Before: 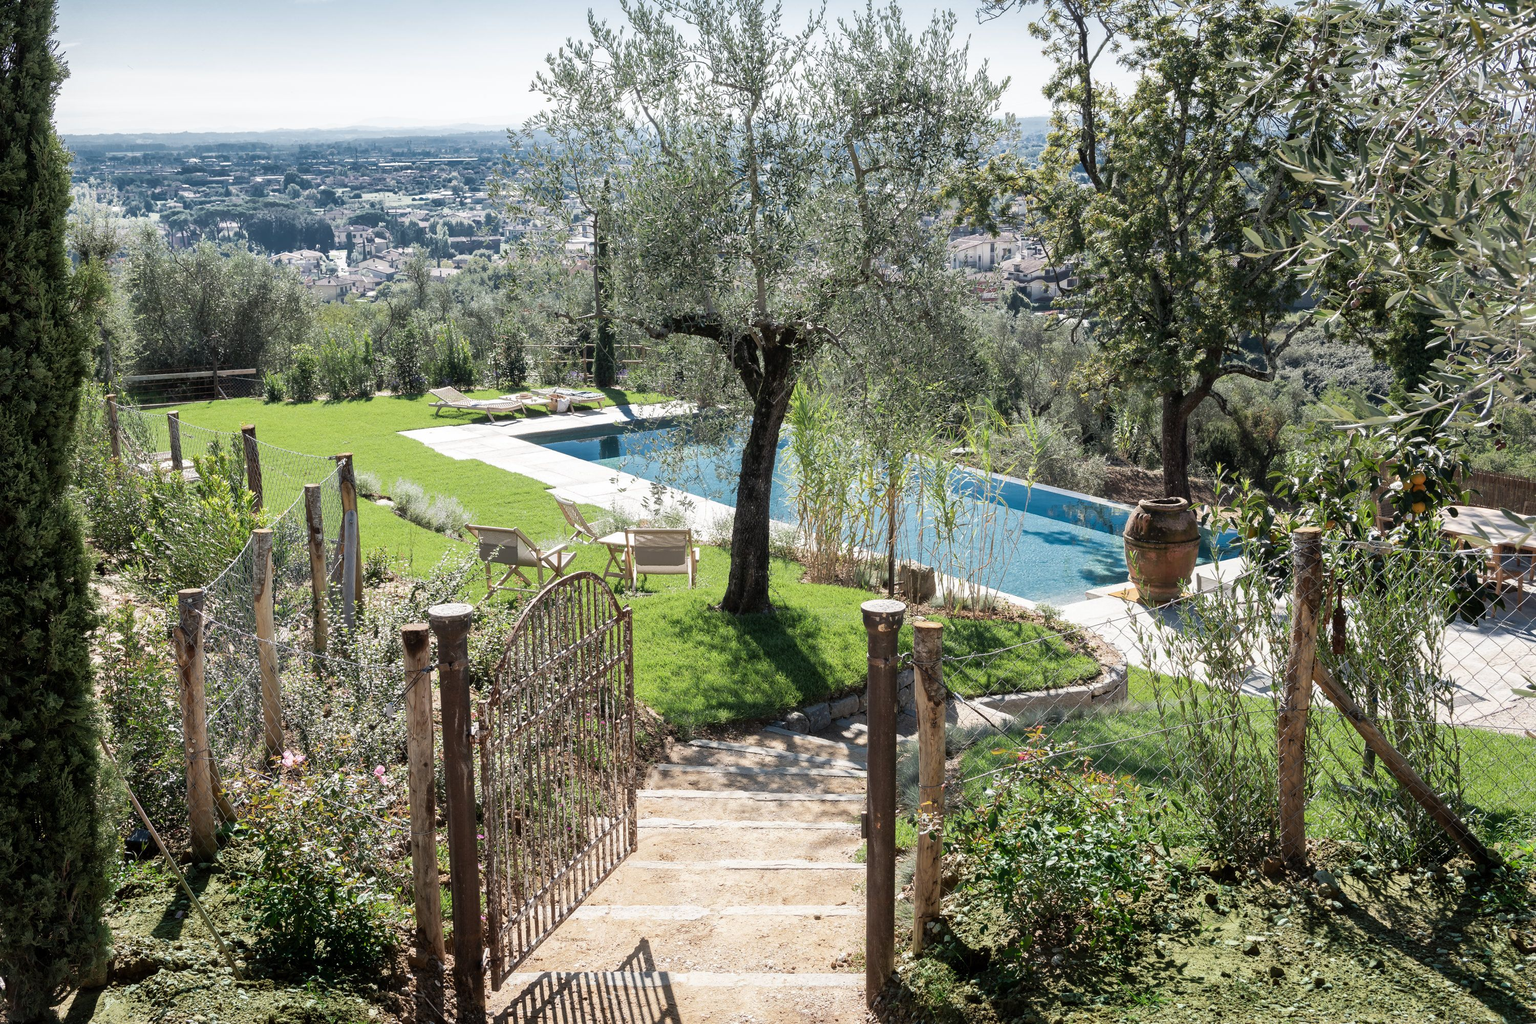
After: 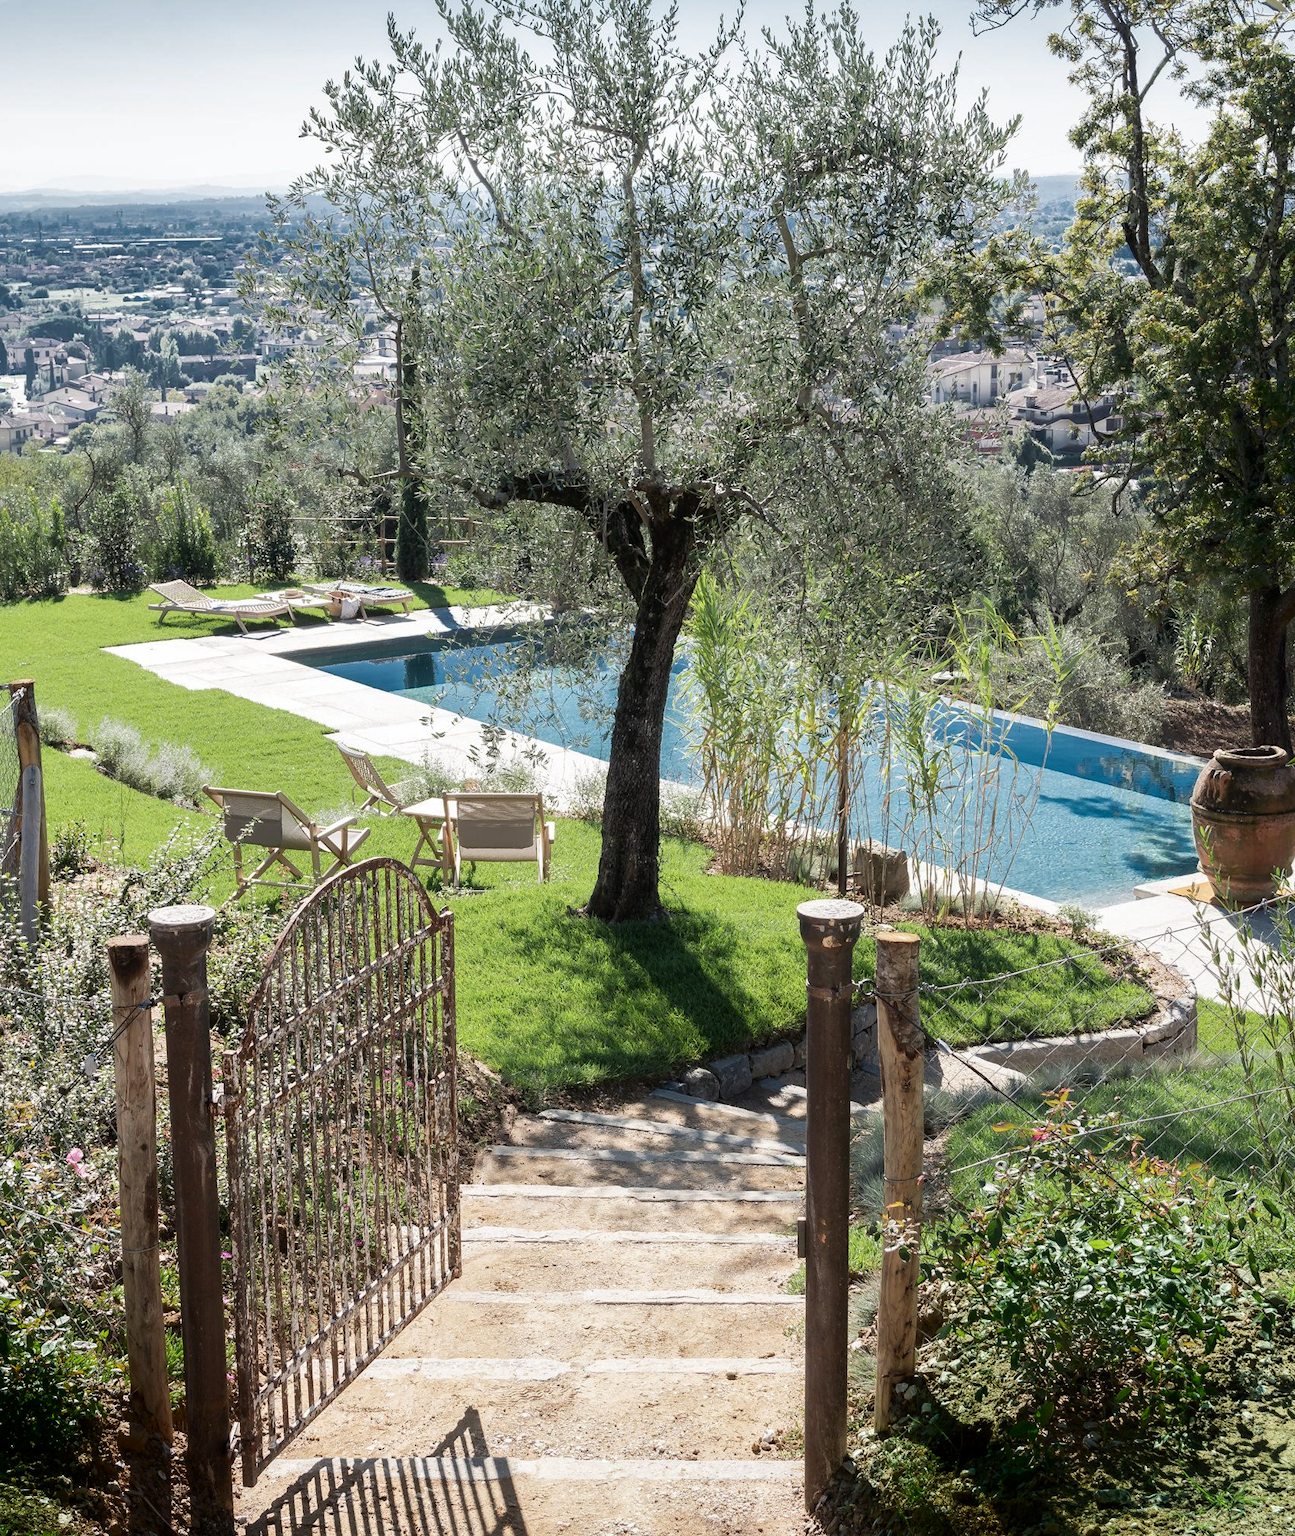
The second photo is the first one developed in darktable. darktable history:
shadows and highlights: shadows -88.03, highlights -35.45, shadows color adjustment 99.15%, highlights color adjustment 0%, soften with gaussian
crop: left 21.496%, right 22.254%
